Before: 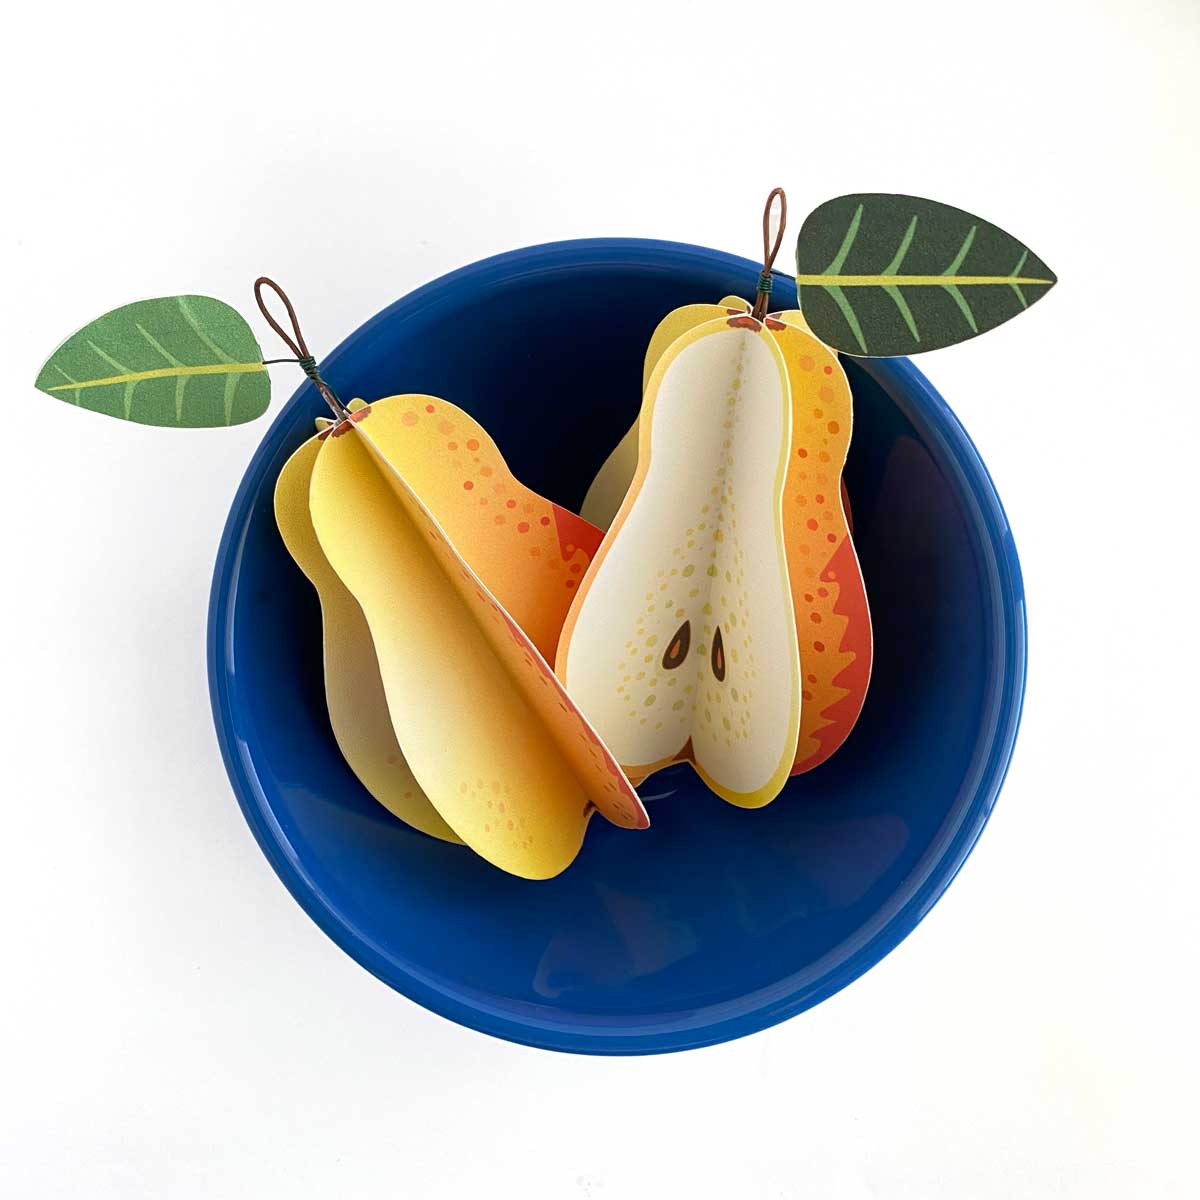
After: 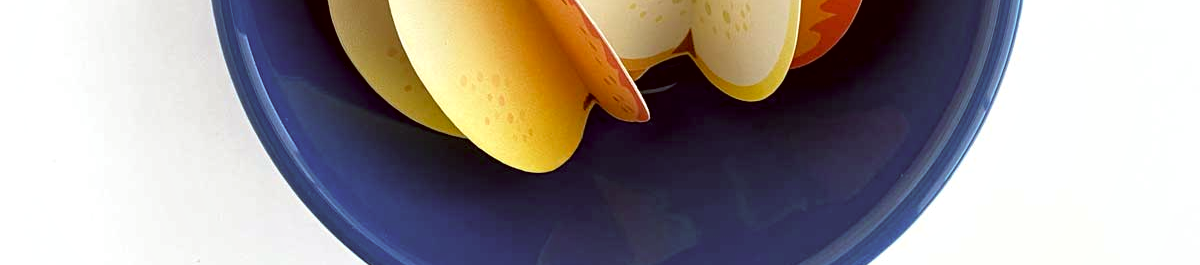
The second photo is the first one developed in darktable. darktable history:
crop and rotate: top 58.946%, bottom 18.949%
local contrast: mode bilateral grid, contrast 99, coarseness 100, detail 165%, midtone range 0.2
color correction: highlights a* -0.562, highlights b* 0.163, shadows a* 4.38, shadows b* 20.64
